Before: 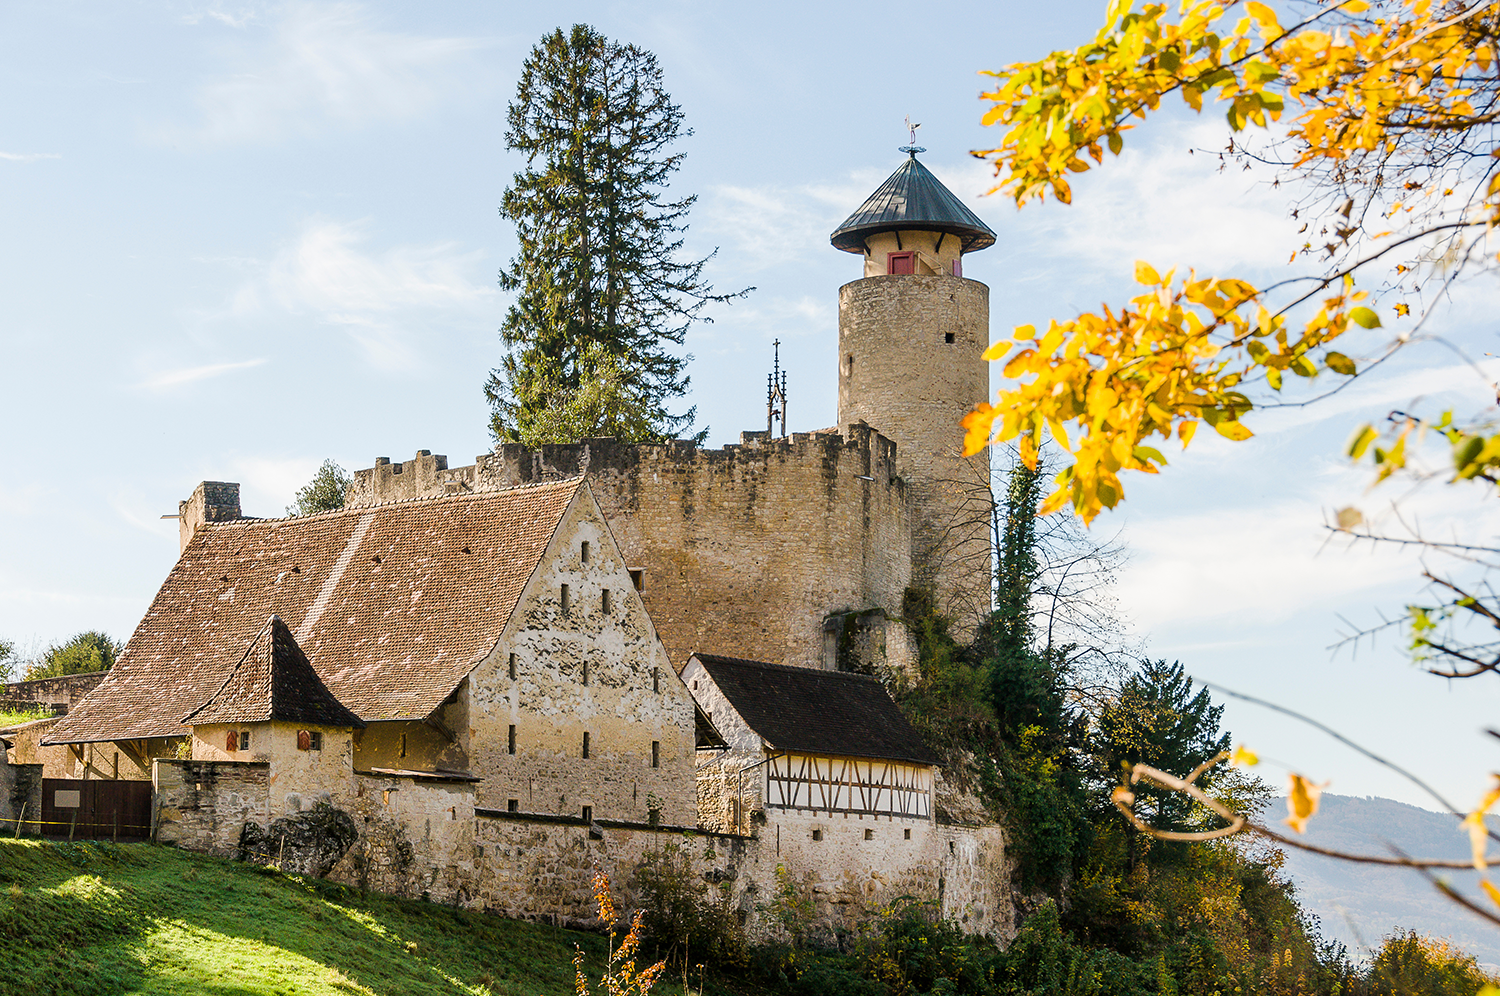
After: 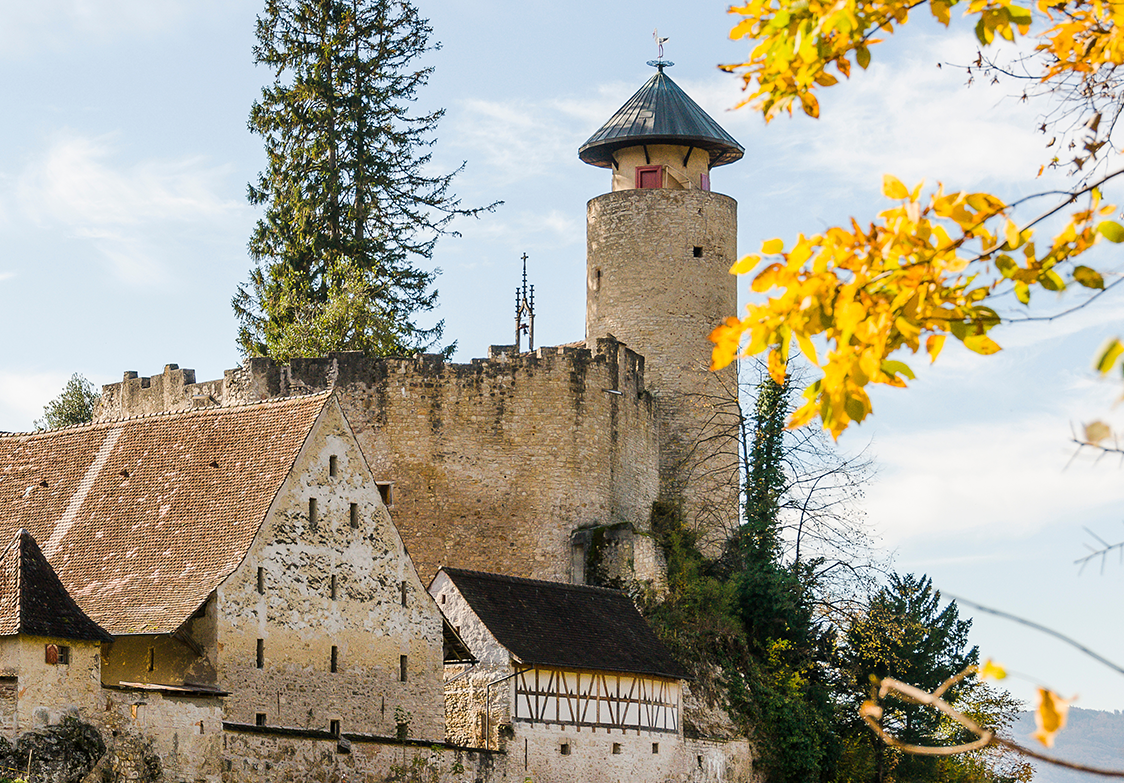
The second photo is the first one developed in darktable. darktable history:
crop: left 16.814%, top 8.683%, right 8.233%, bottom 12.624%
